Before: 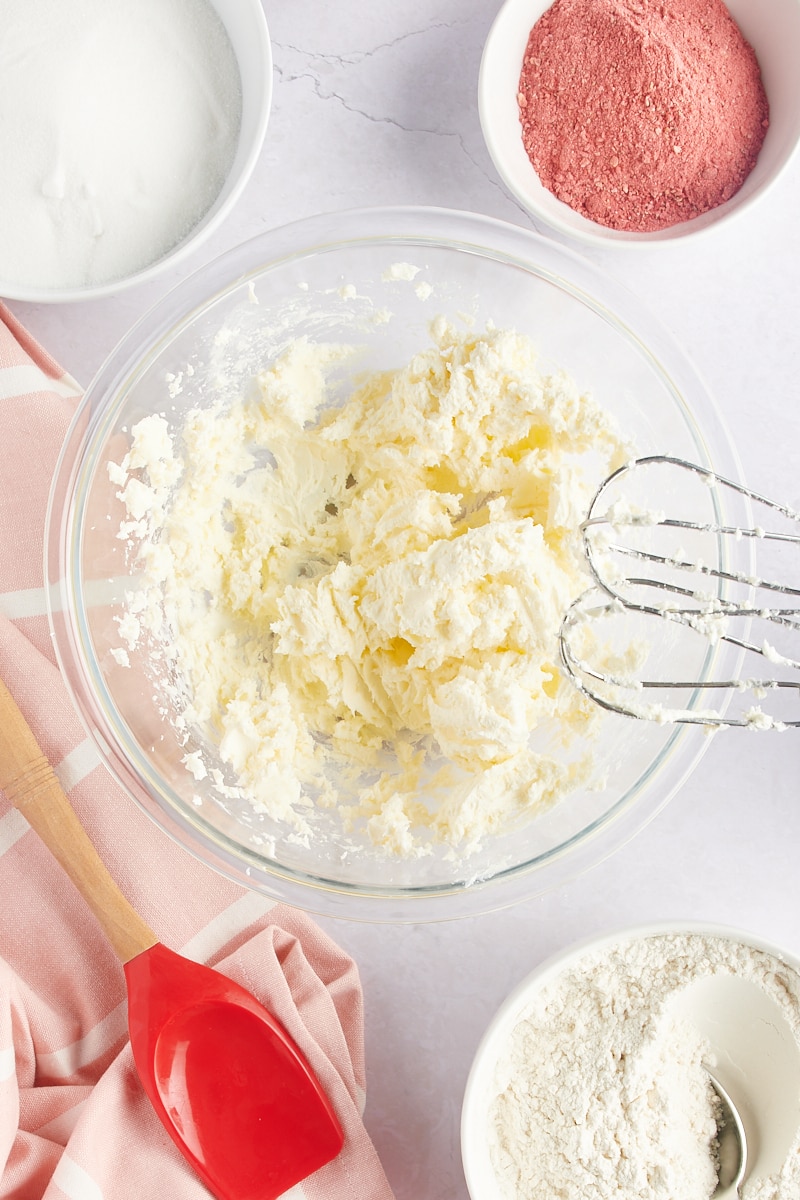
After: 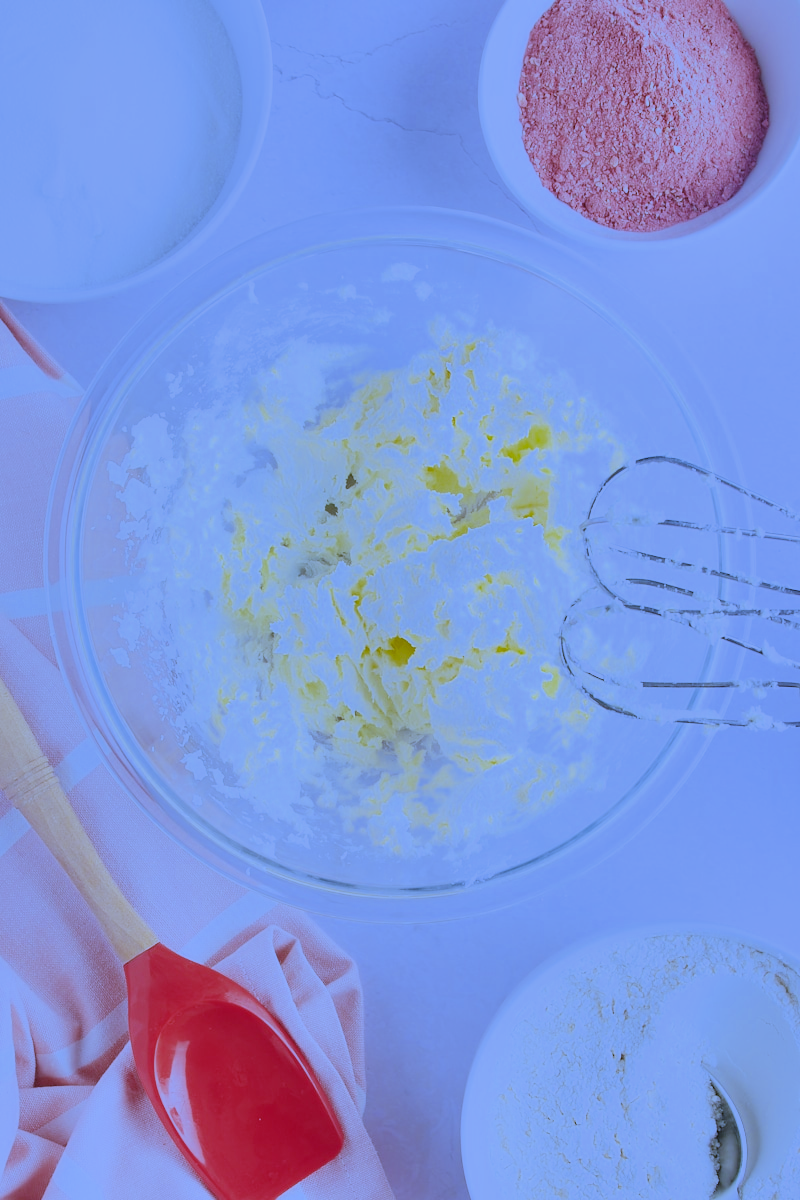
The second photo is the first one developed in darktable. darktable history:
filmic rgb: black relative exposure -7.65 EV, white relative exposure 4.56 EV, hardness 3.61, color science v6 (2022)
shadows and highlights: low approximation 0.01, soften with gaussian
white balance: red 0.766, blue 1.537
